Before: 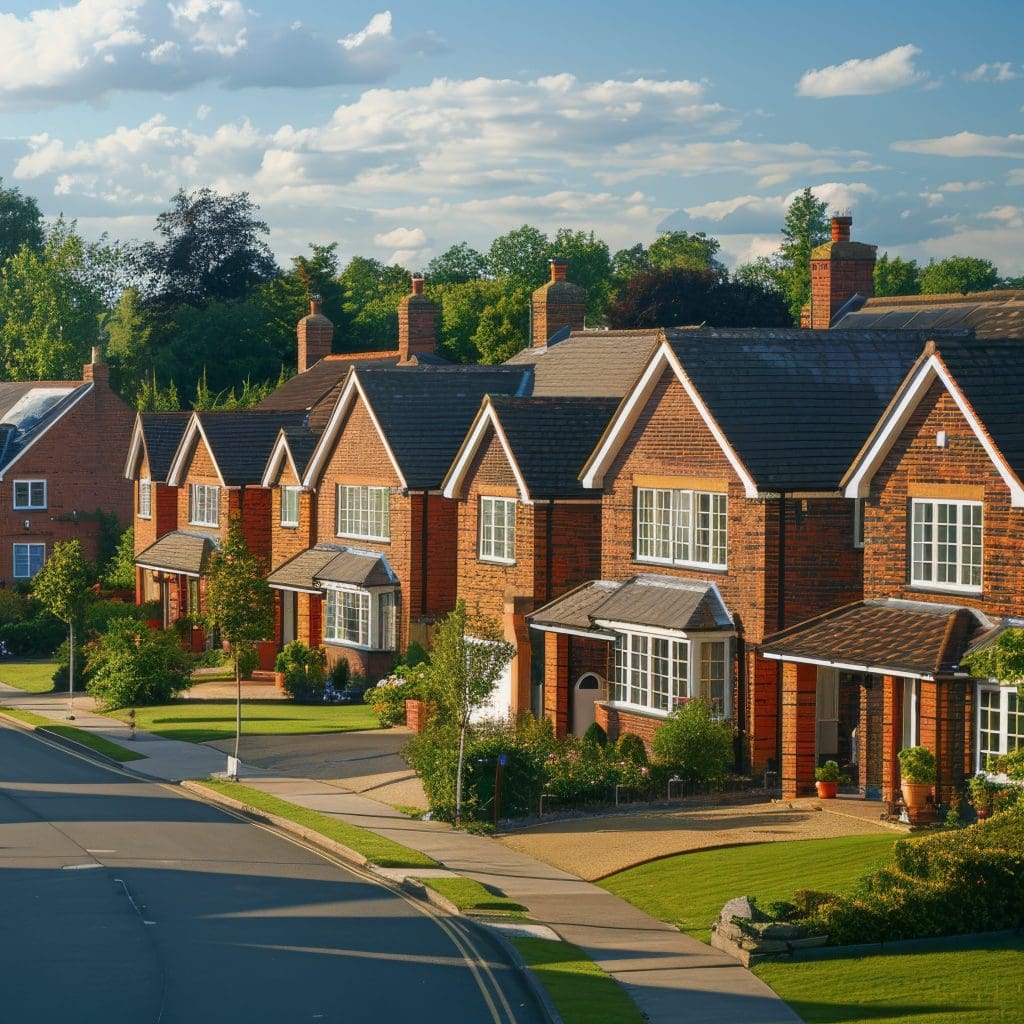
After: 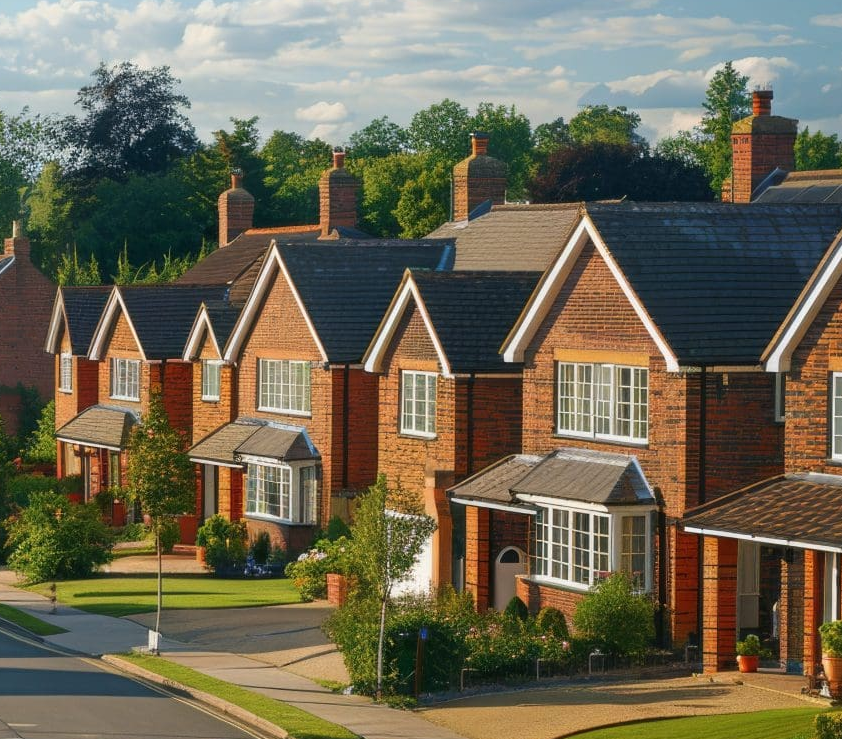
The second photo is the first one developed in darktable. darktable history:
crop: left 7.787%, top 12.338%, right 9.926%, bottom 15.411%
